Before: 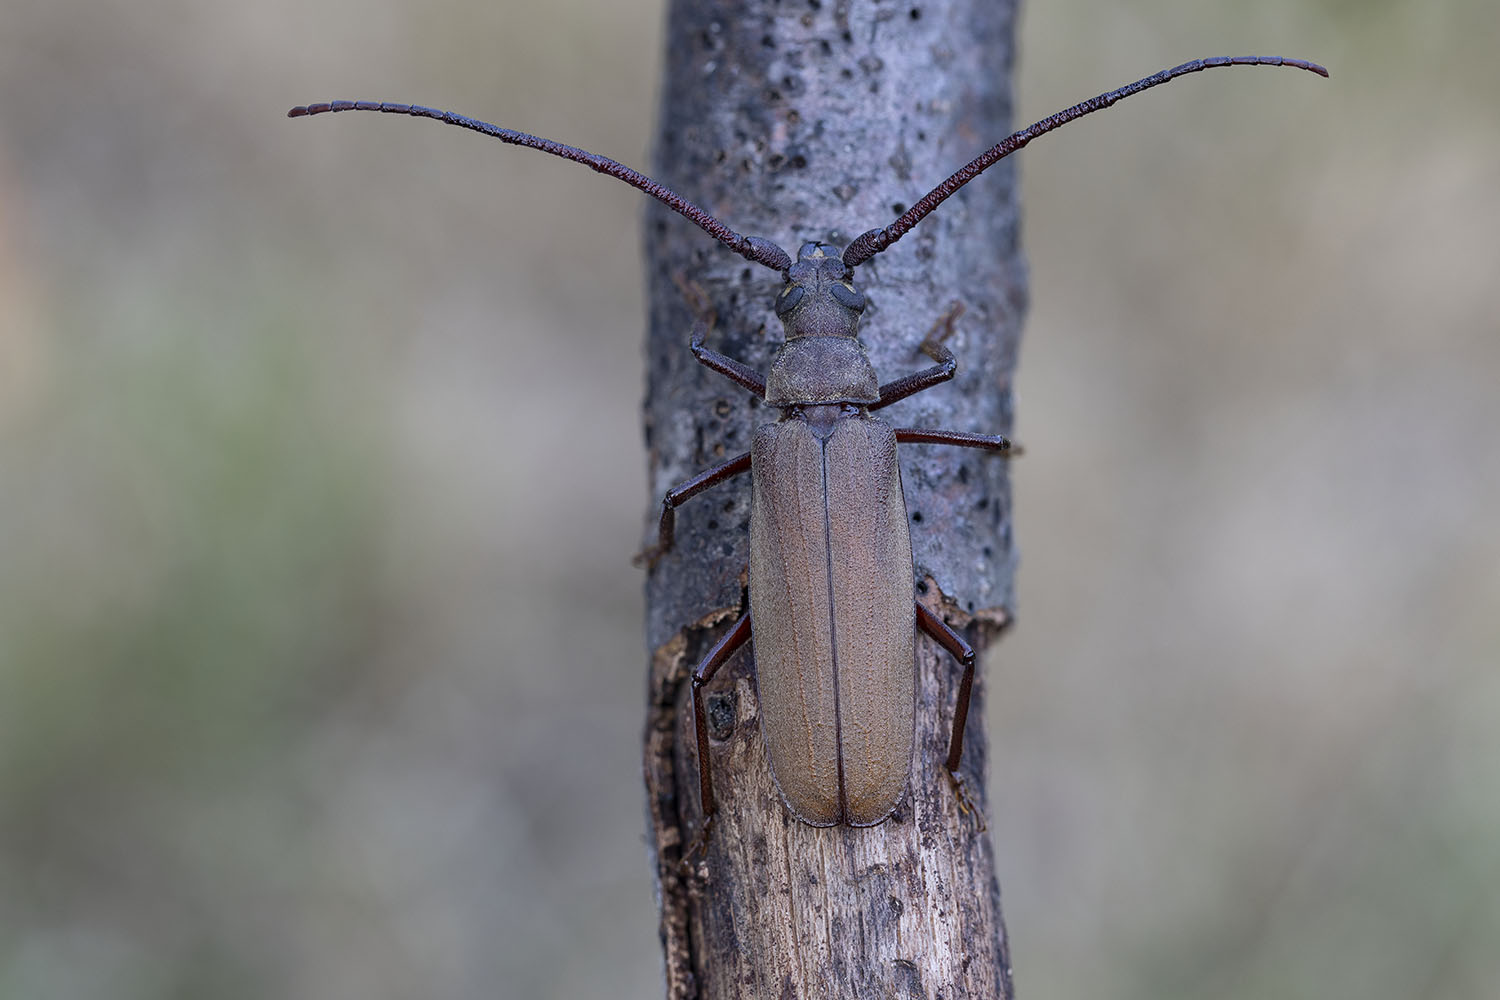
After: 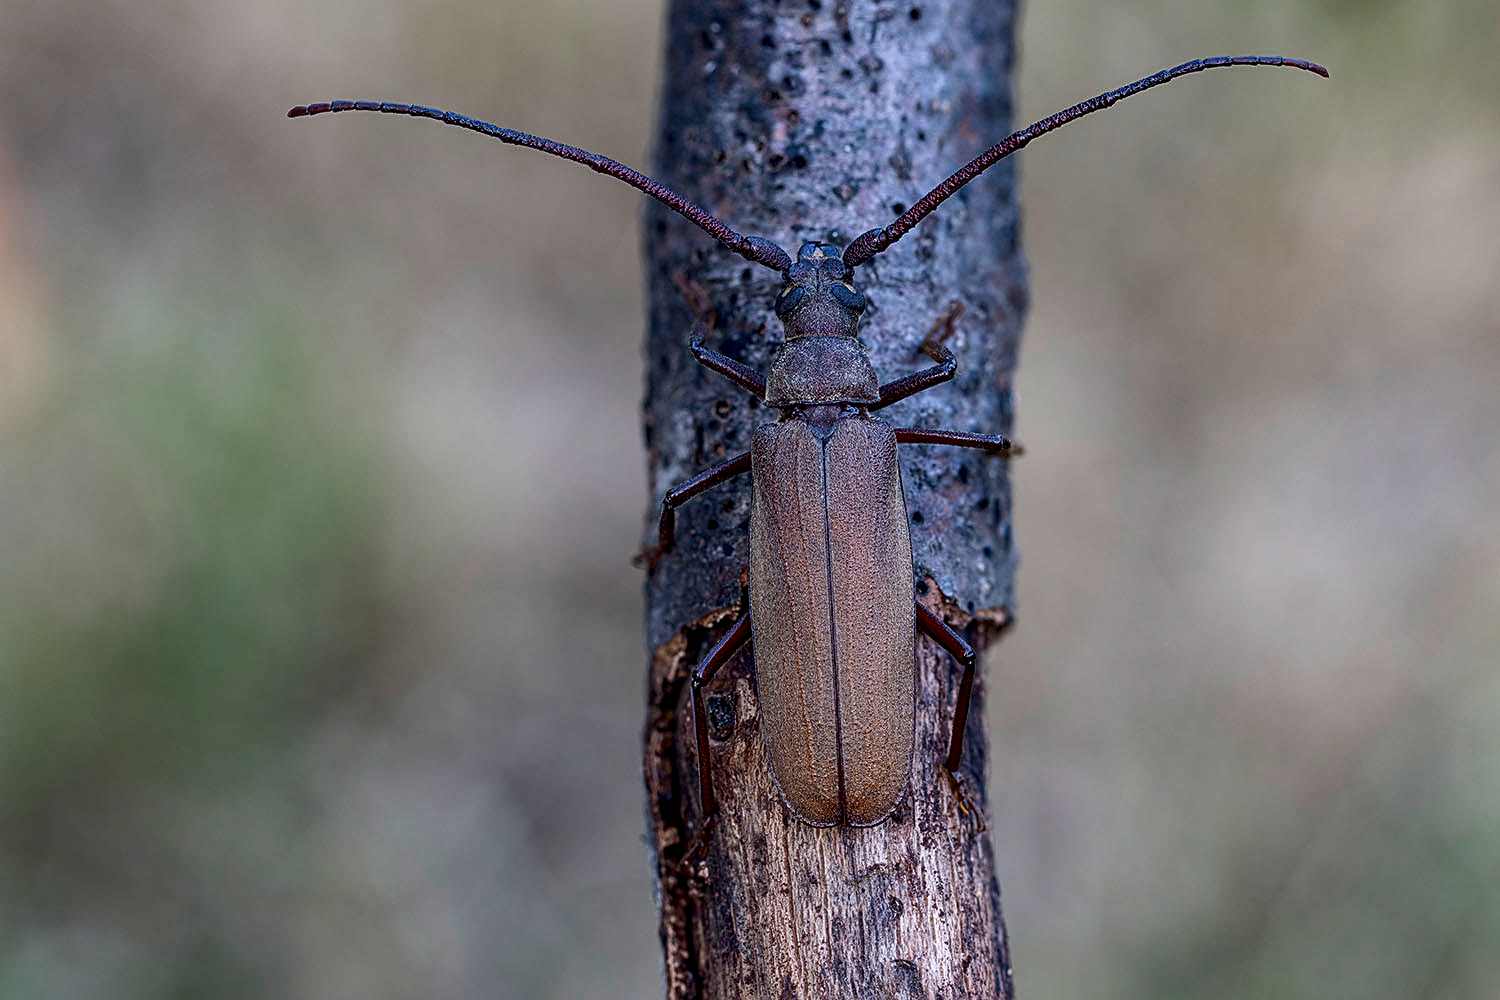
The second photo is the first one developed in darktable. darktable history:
local contrast: detail 130%
contrast brightness saturation: contrast 0.12, brightness -0.12, saturation 0.2
sharpen: on, module defaults
